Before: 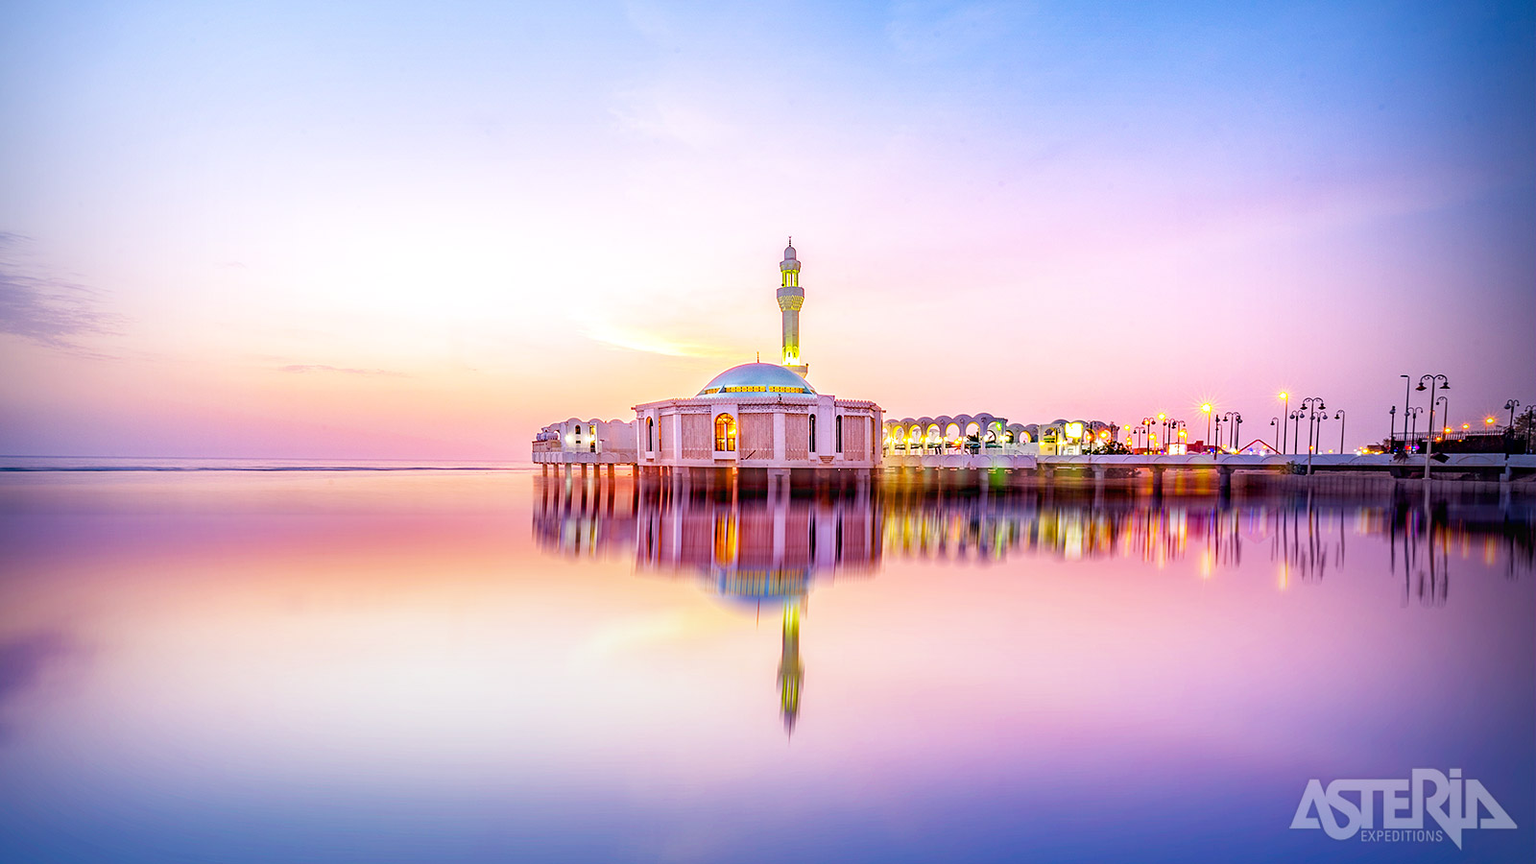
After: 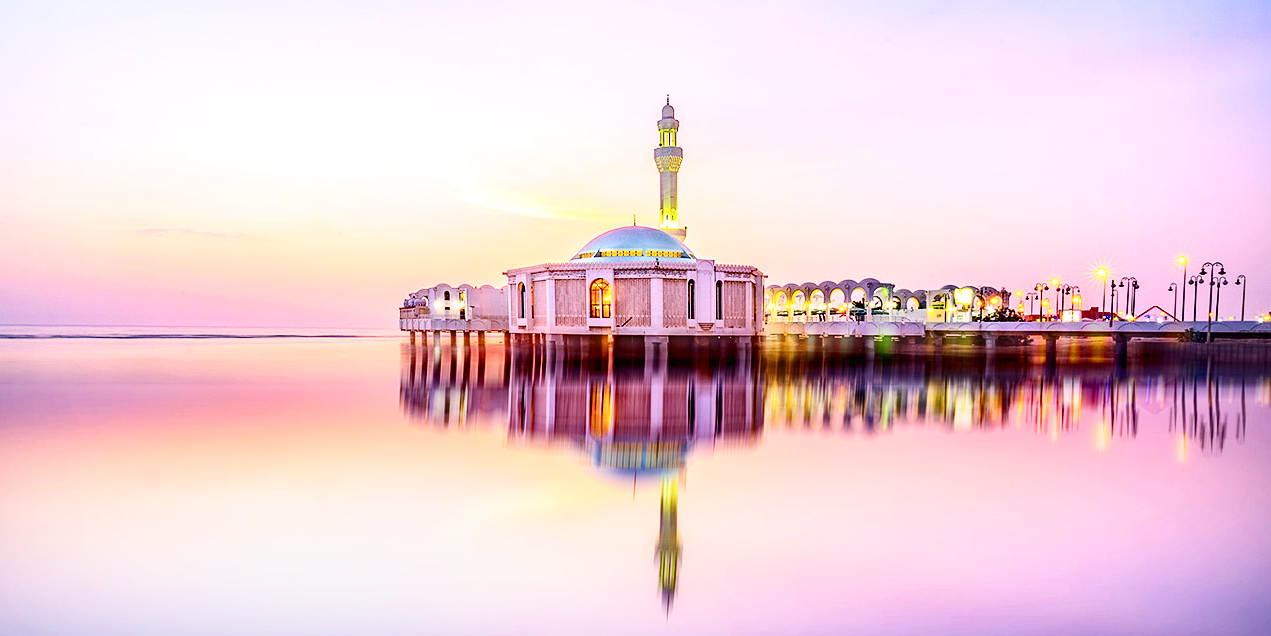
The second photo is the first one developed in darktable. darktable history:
crop: left 9.712%, top 16.928%, right 10.845%, bottom 12.332%
contrast brightness saturation: contrast 0.28
